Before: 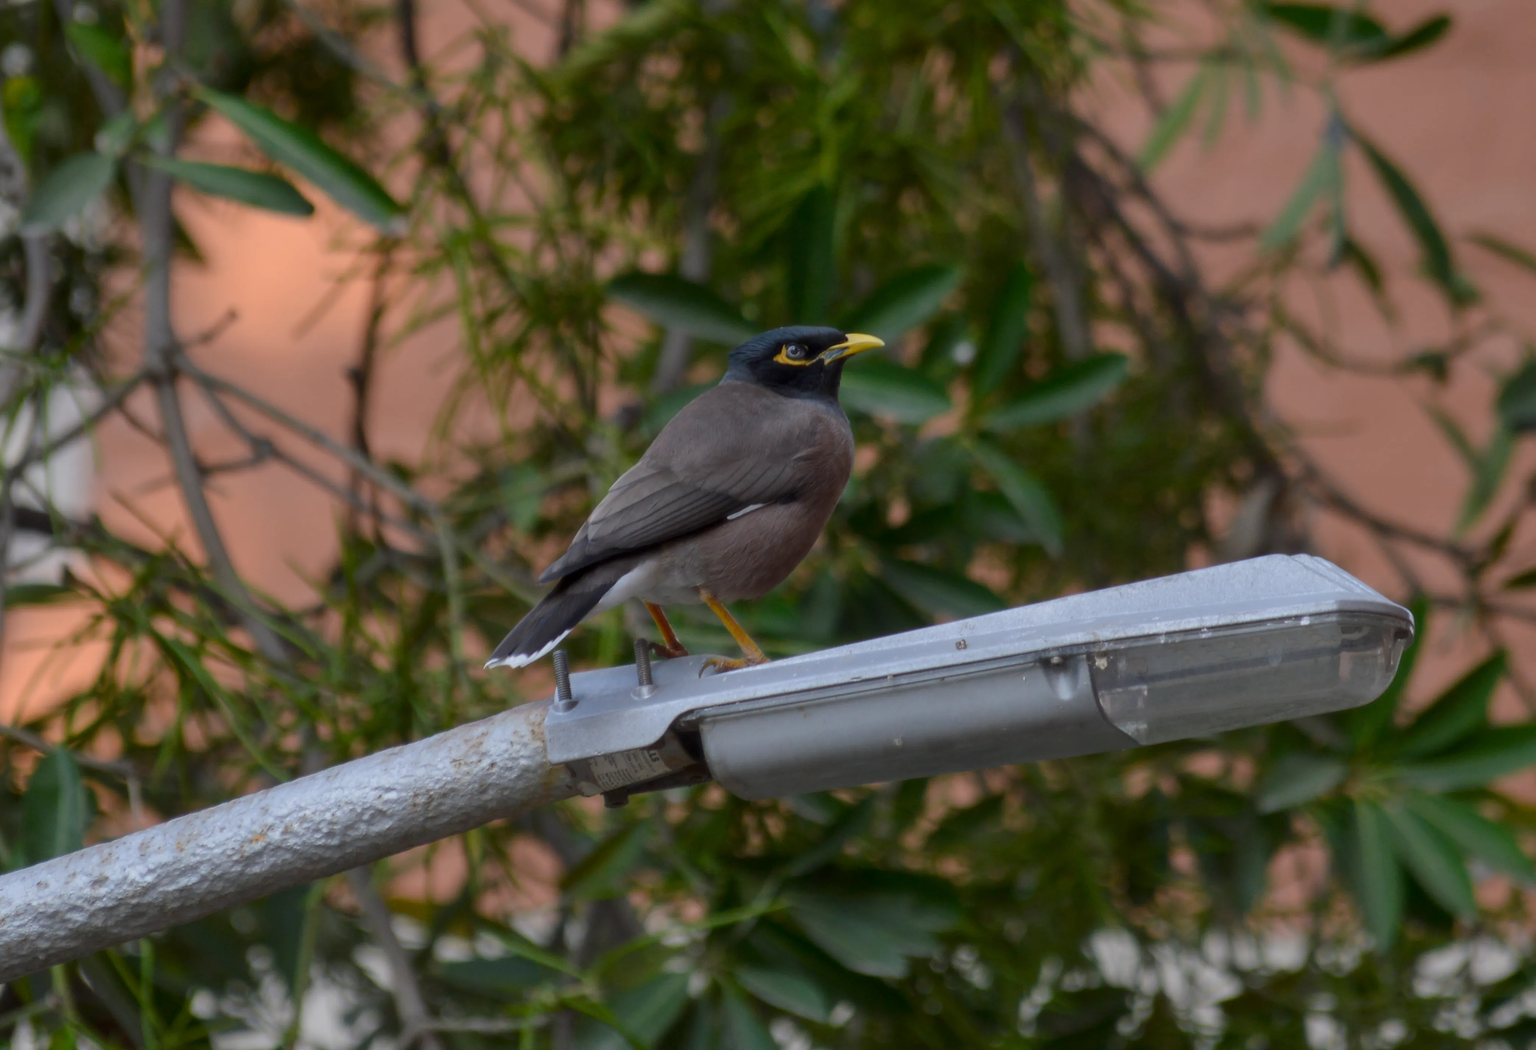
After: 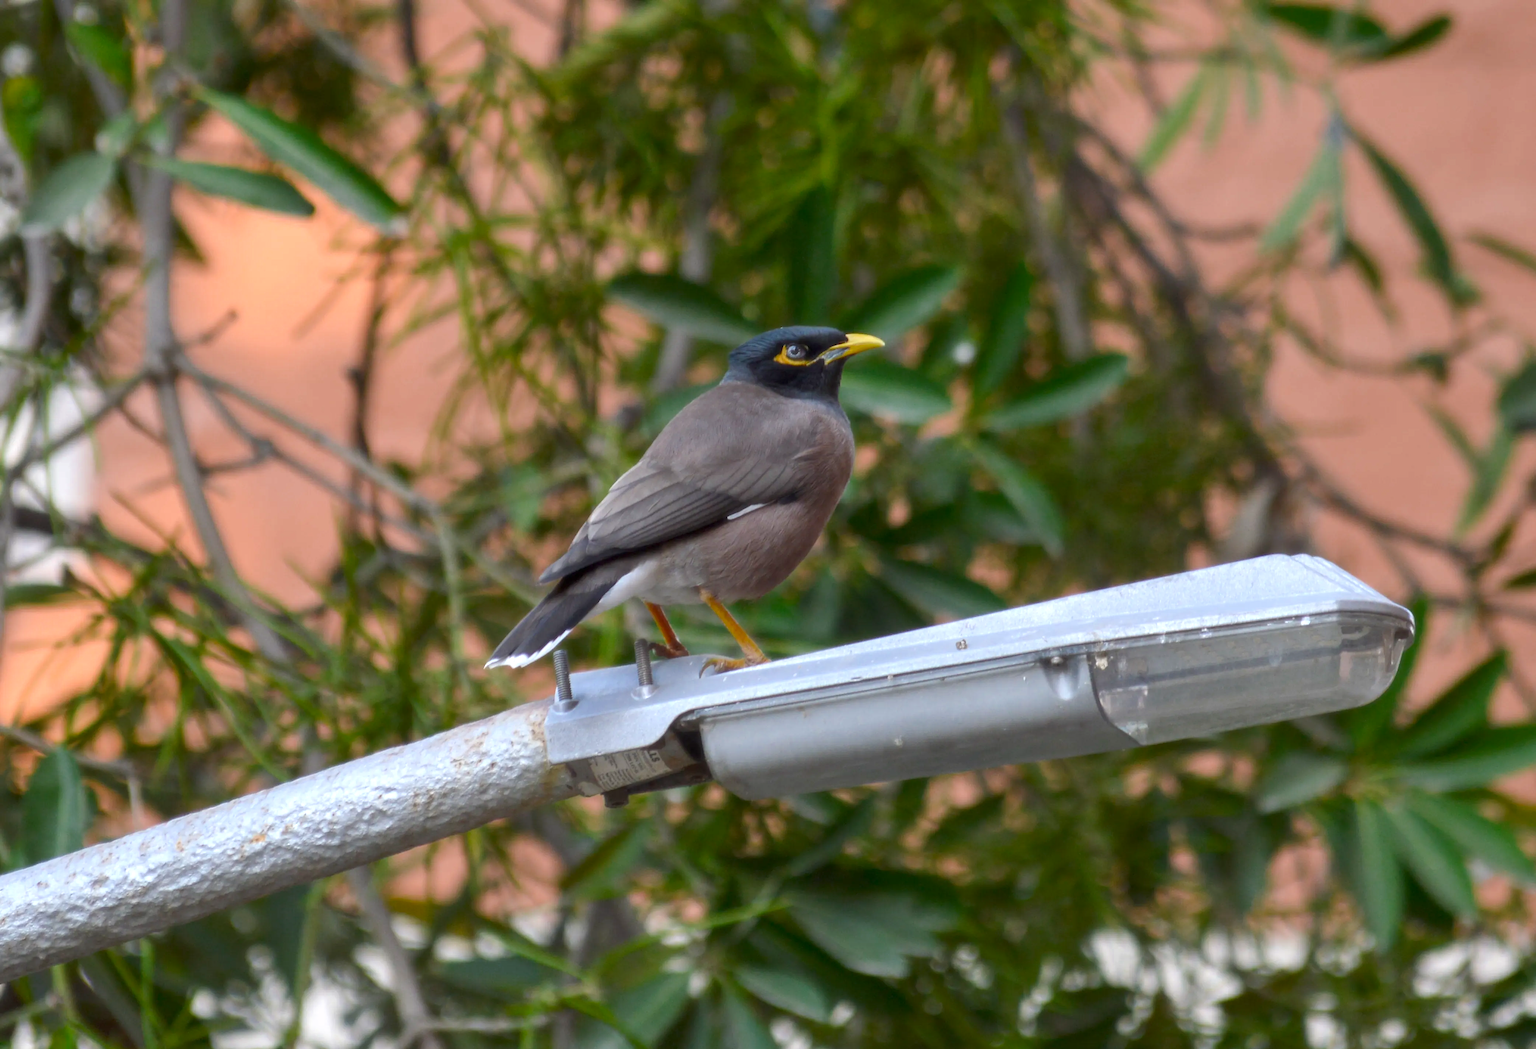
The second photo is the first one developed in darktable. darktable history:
exposure: black level correction 0, exposure 1.1 EV, compensate highlight preservation false
color zones: curves: ch0 [(0, 0.425) (0.143, 0.422) (0.286, 0.42) (0.429, 0.419) (0.571, 0.419) (0.714, 0.42) (0.857, 0.422) (1, 0.425)]
